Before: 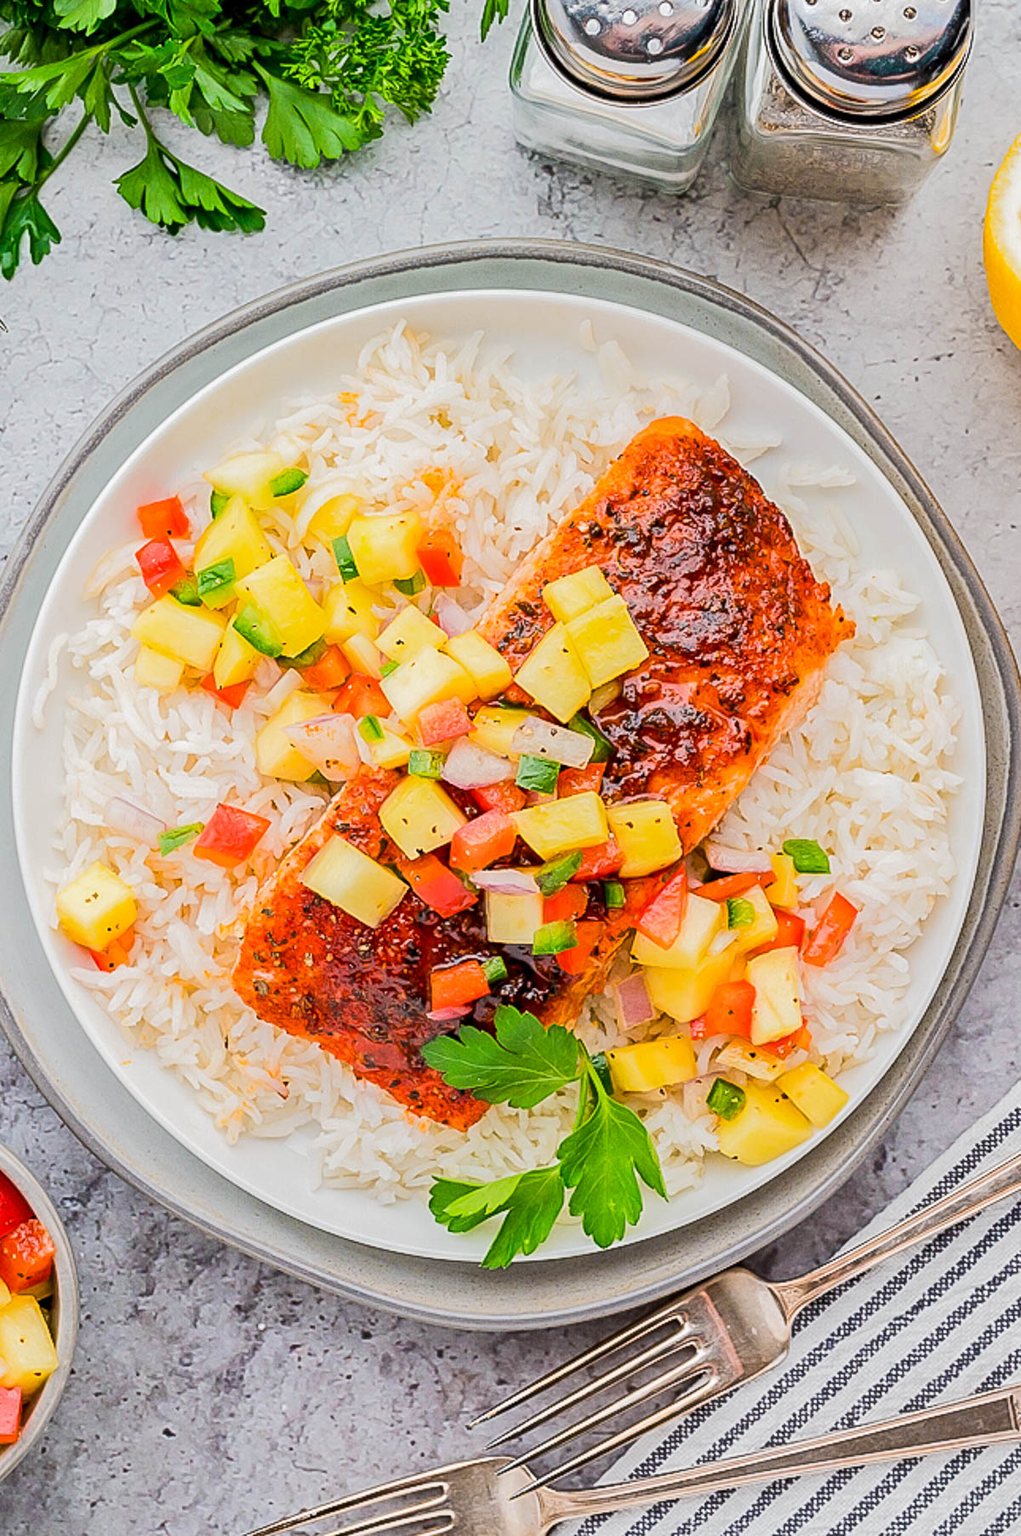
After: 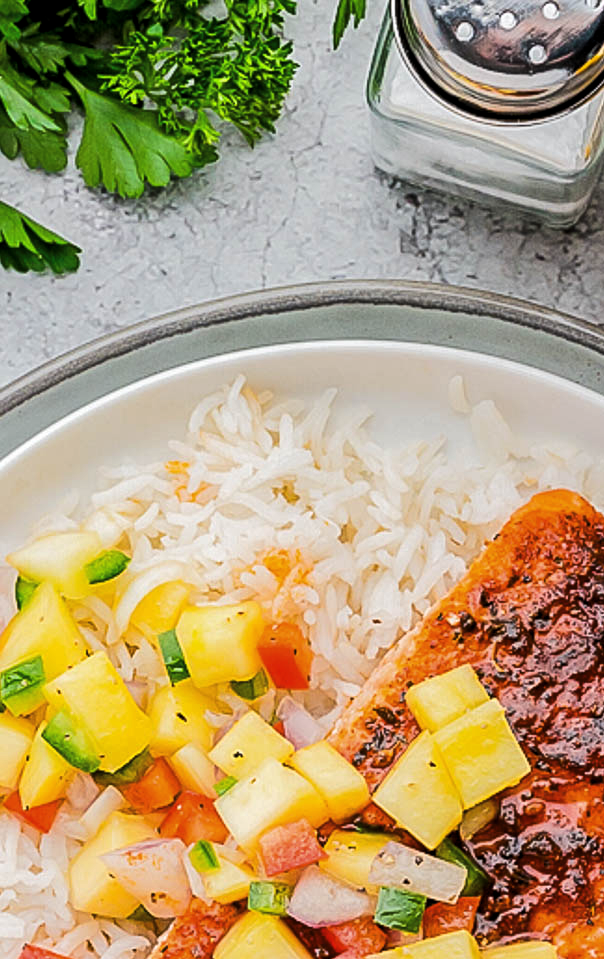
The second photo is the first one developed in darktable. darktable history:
levels: levels [0.029, 0.545, 0.971]
crop: left 19.363%, right 30.301%, bottom 46.85%
